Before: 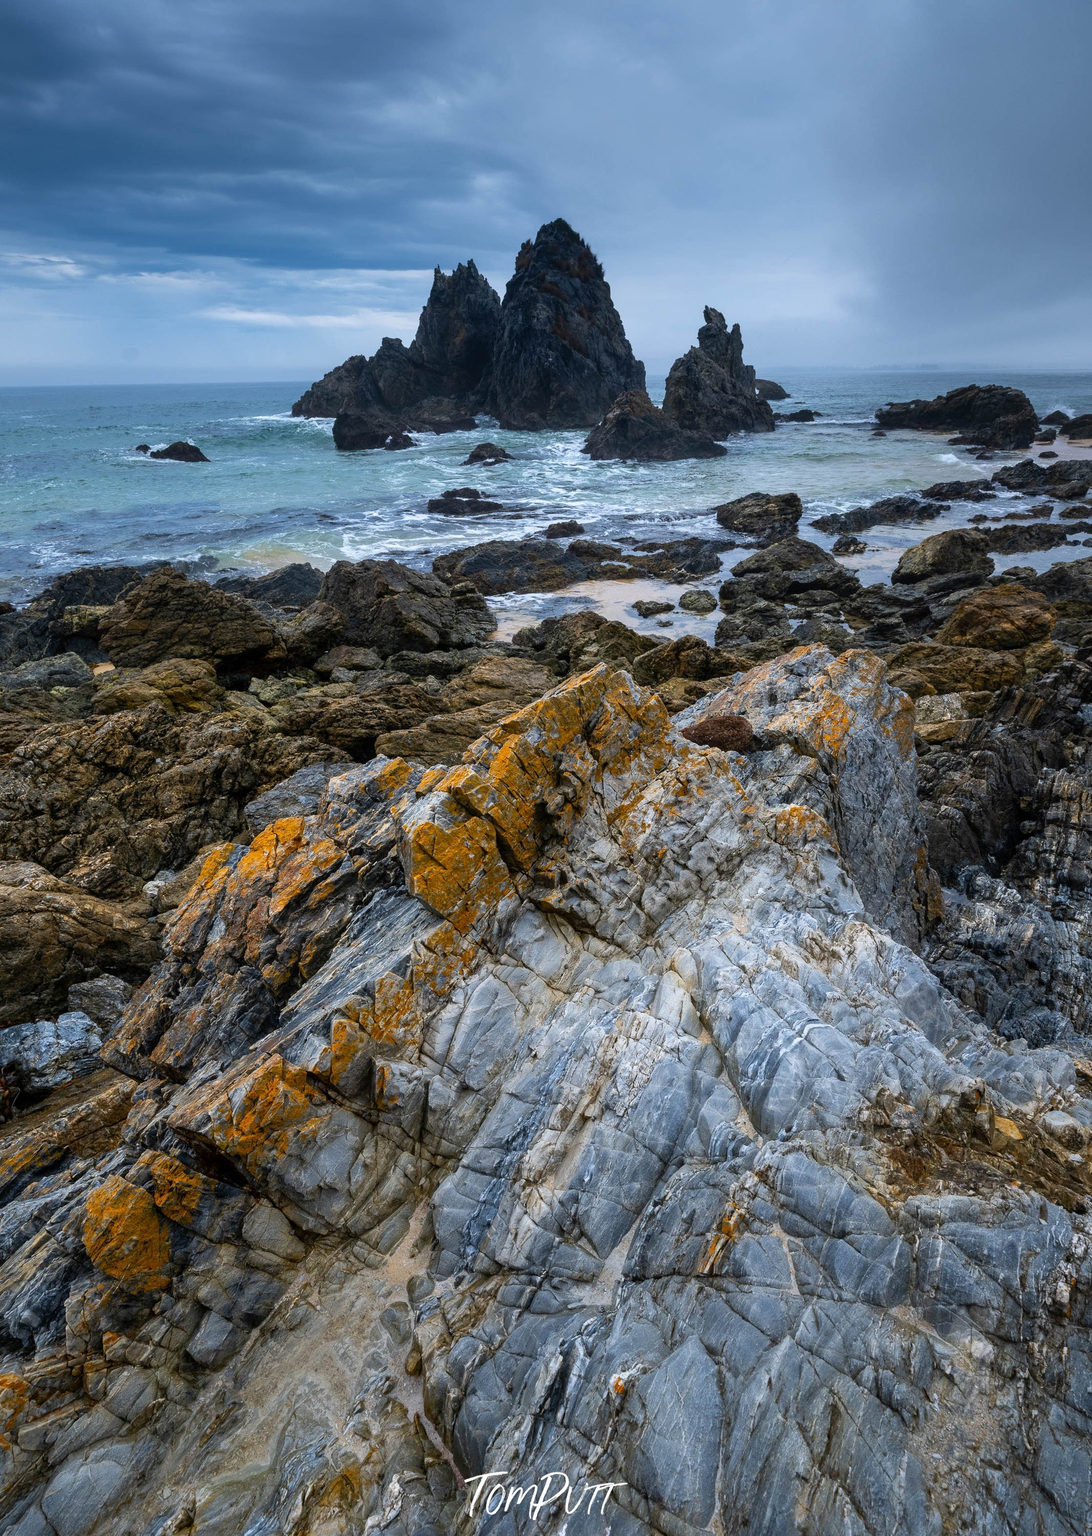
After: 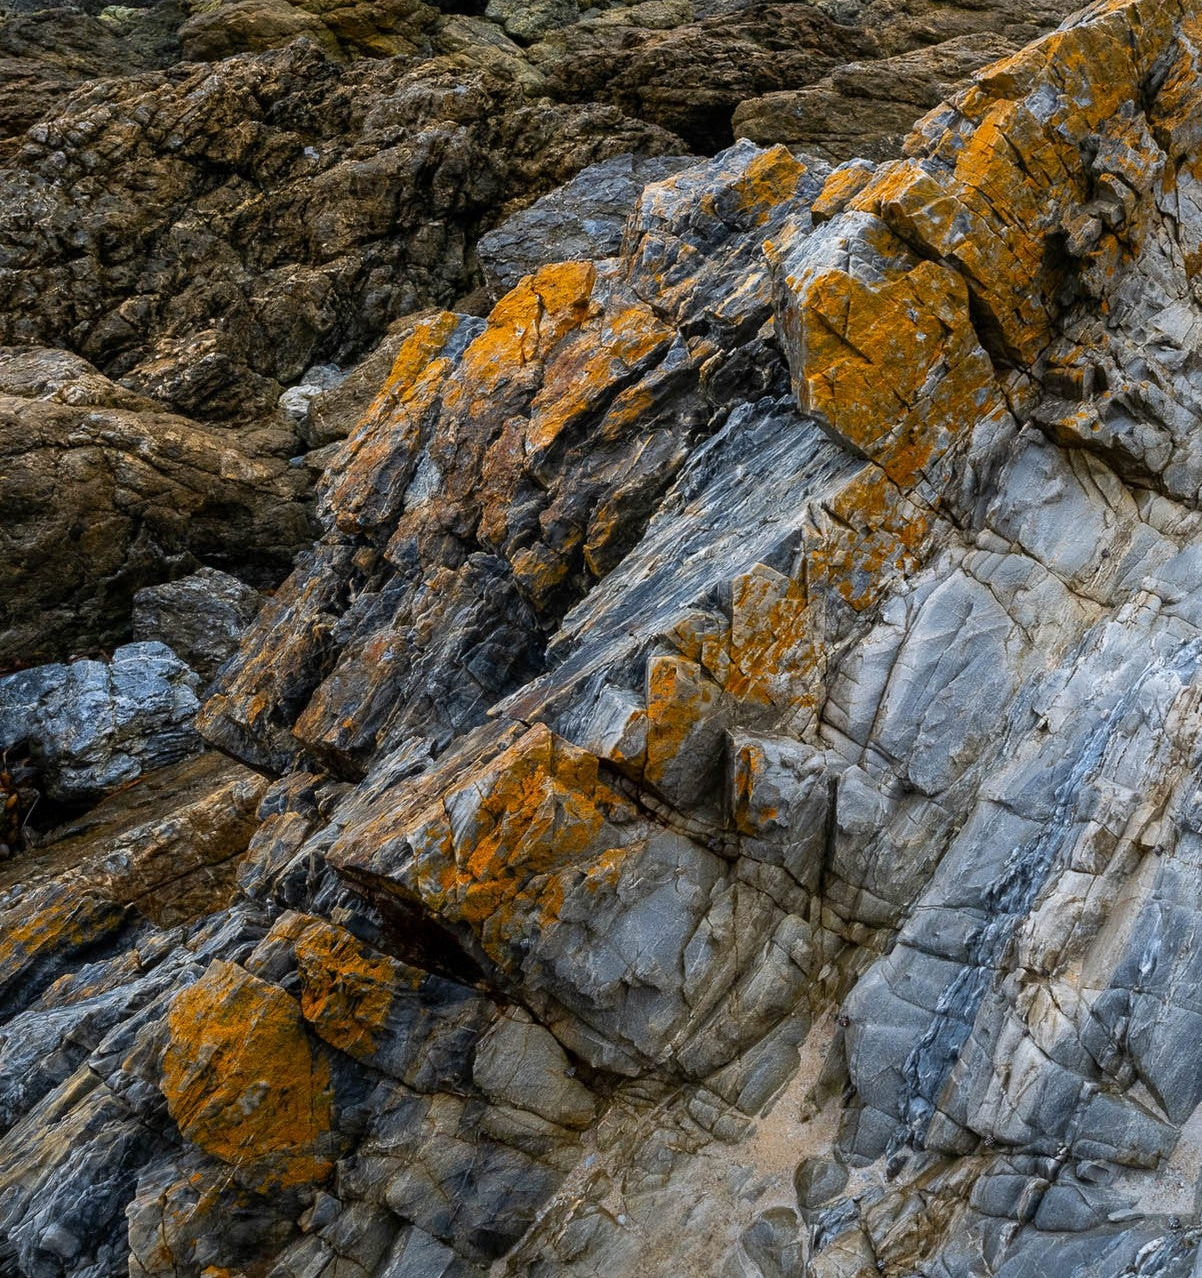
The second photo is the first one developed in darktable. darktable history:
white balance: red 1, blue 1
crop: top 44.483%, right 43.593%, bottom 12.892%
